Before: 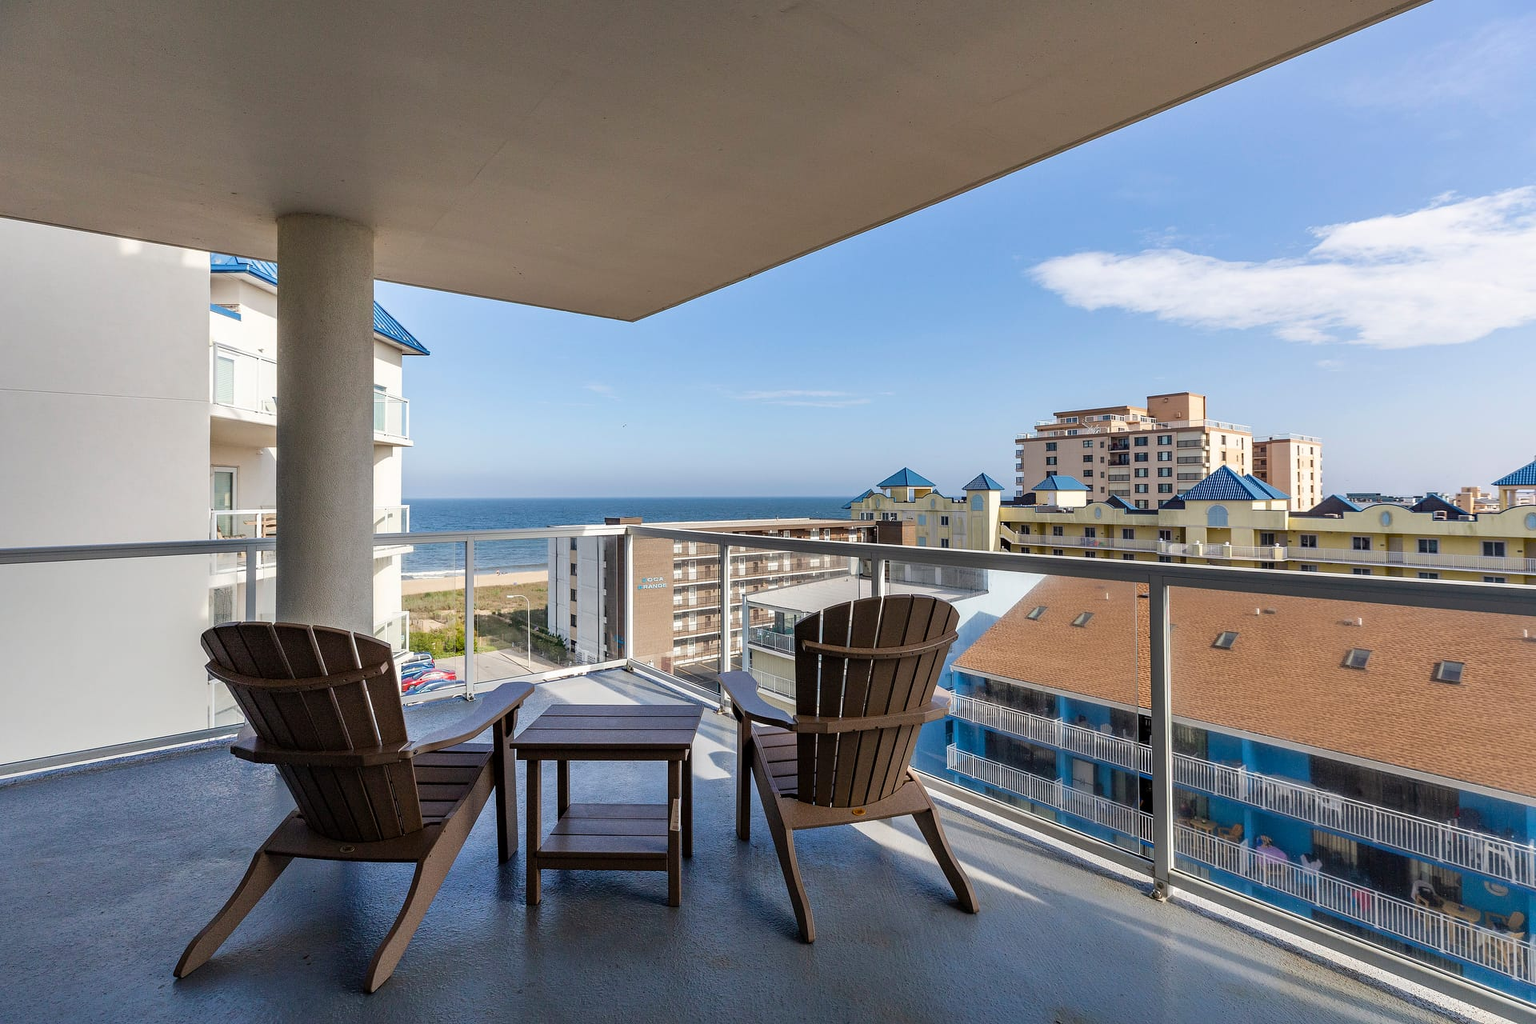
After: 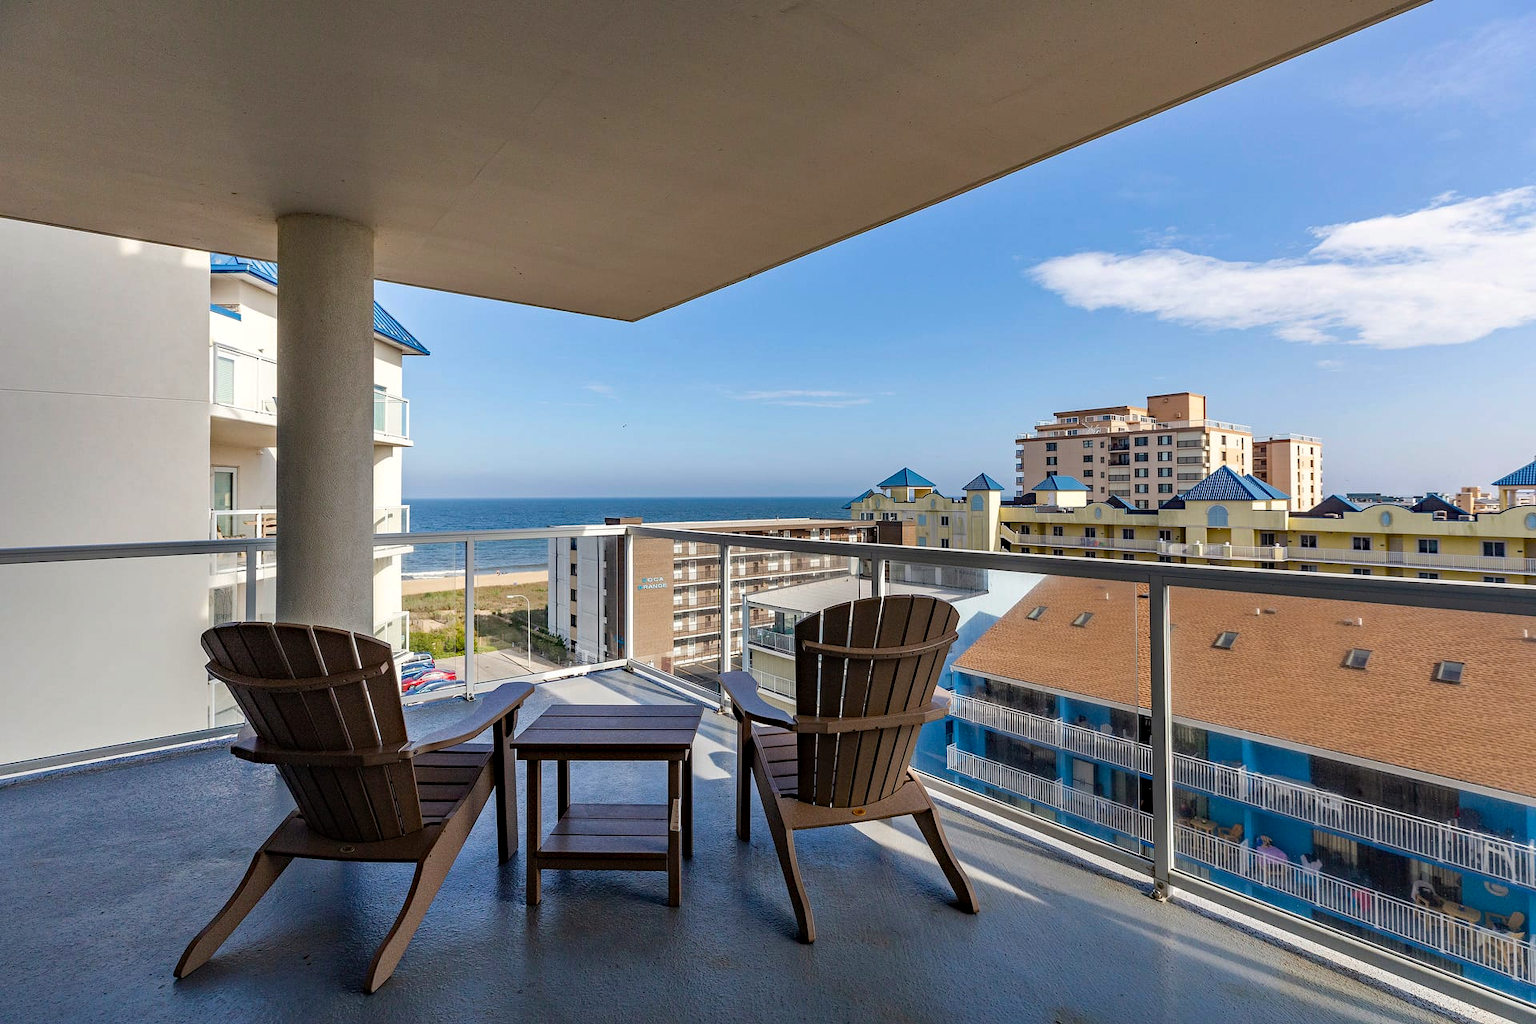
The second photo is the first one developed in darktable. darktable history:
haze removal: strength 0.281, distance 0.255, compatibility mode true, adaptive false
